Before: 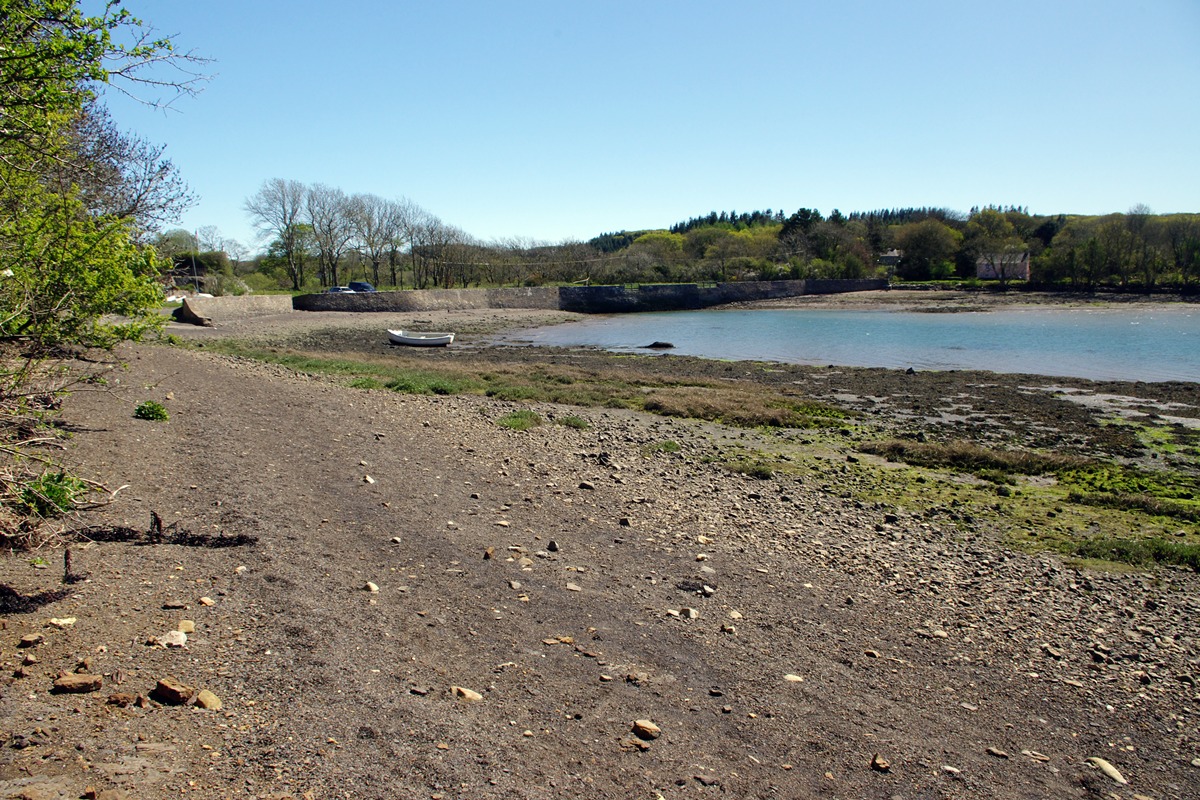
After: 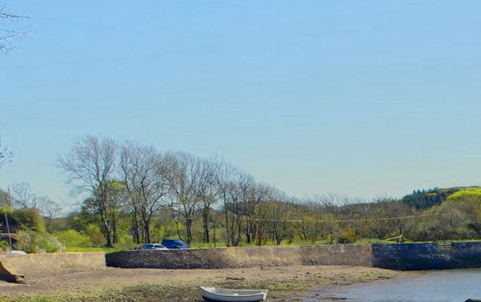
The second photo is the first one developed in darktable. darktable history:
color balance rgb: linear chroma grading › global chroma 49.682%, perceptual saturation grading › global saturation 0.822%, contrast -29.699%
contrast brightness saturation: saturation -0.051
color zones: curves: ch0 [(0.004, 0.306) (0.107, 0.448) (0.252, 0.656) (0.41, 0.398) (0.595, 0.515) (0.768, 0.628)]; ch1 [(0.07, 0.323) (0.151, 0.452) (0.252, 0.608) (0.346, 0.221) (0.463, 0.189) (0.61, 0.368) (0.735, 0.395) (0.921, 0.412)]; ch2 [(0, 0.476) (0.132, 0.512) (0.243, 0.512) (0.397, 0.48) (0.522, 0.376) (0.634, 0.536) (0.761, 0.46)]
crop: left 15.656%, top 5.458%, right 44.211%, bottom 56.697%
